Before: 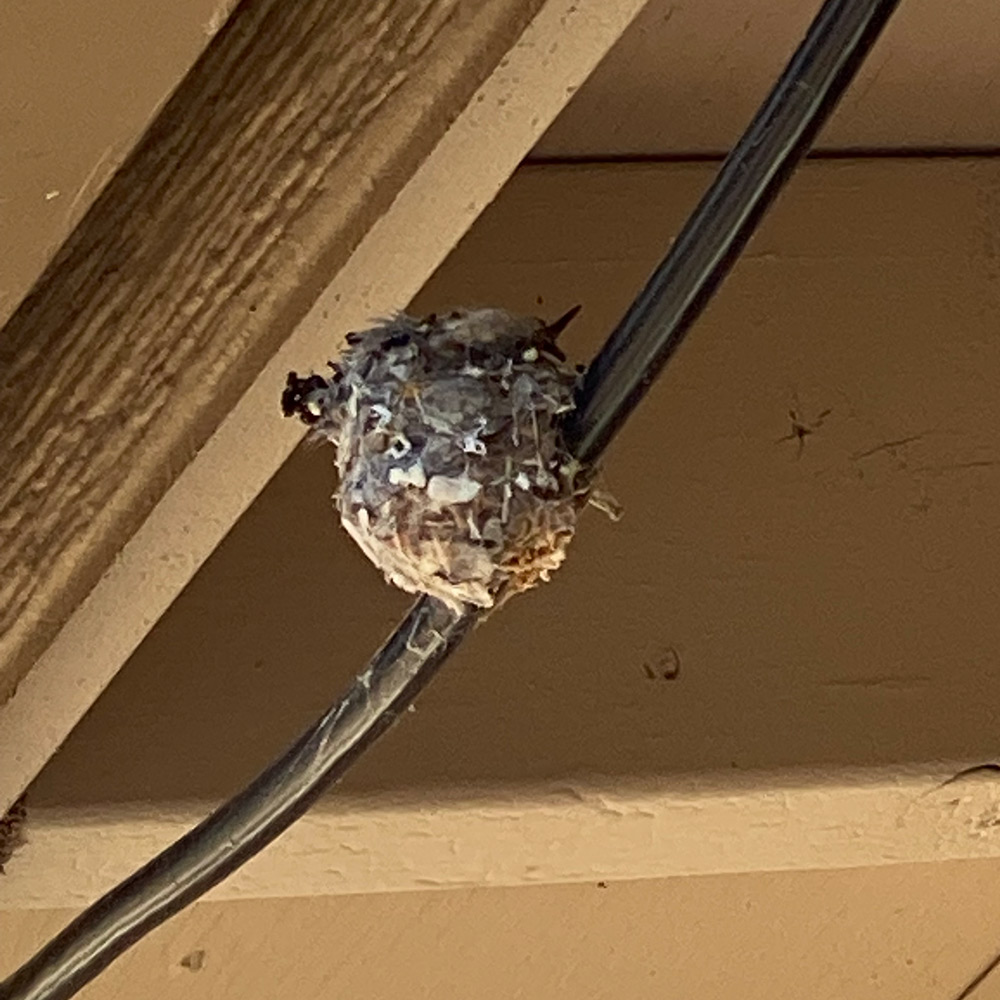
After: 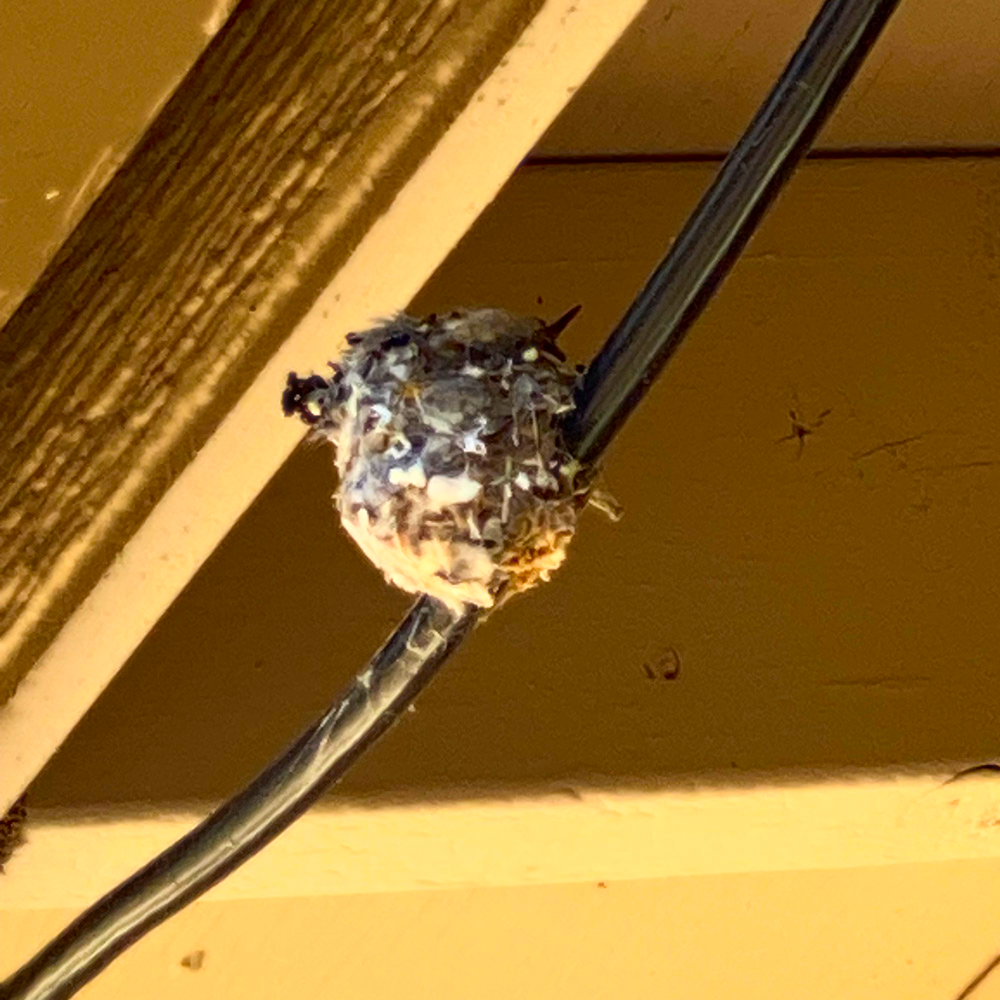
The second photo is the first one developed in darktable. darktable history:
color contrast: green-magenta contrast 1.55, blue-yellow contrast 1.83
bloom: size 0%, threshold 54.82%, strength 8.31%
